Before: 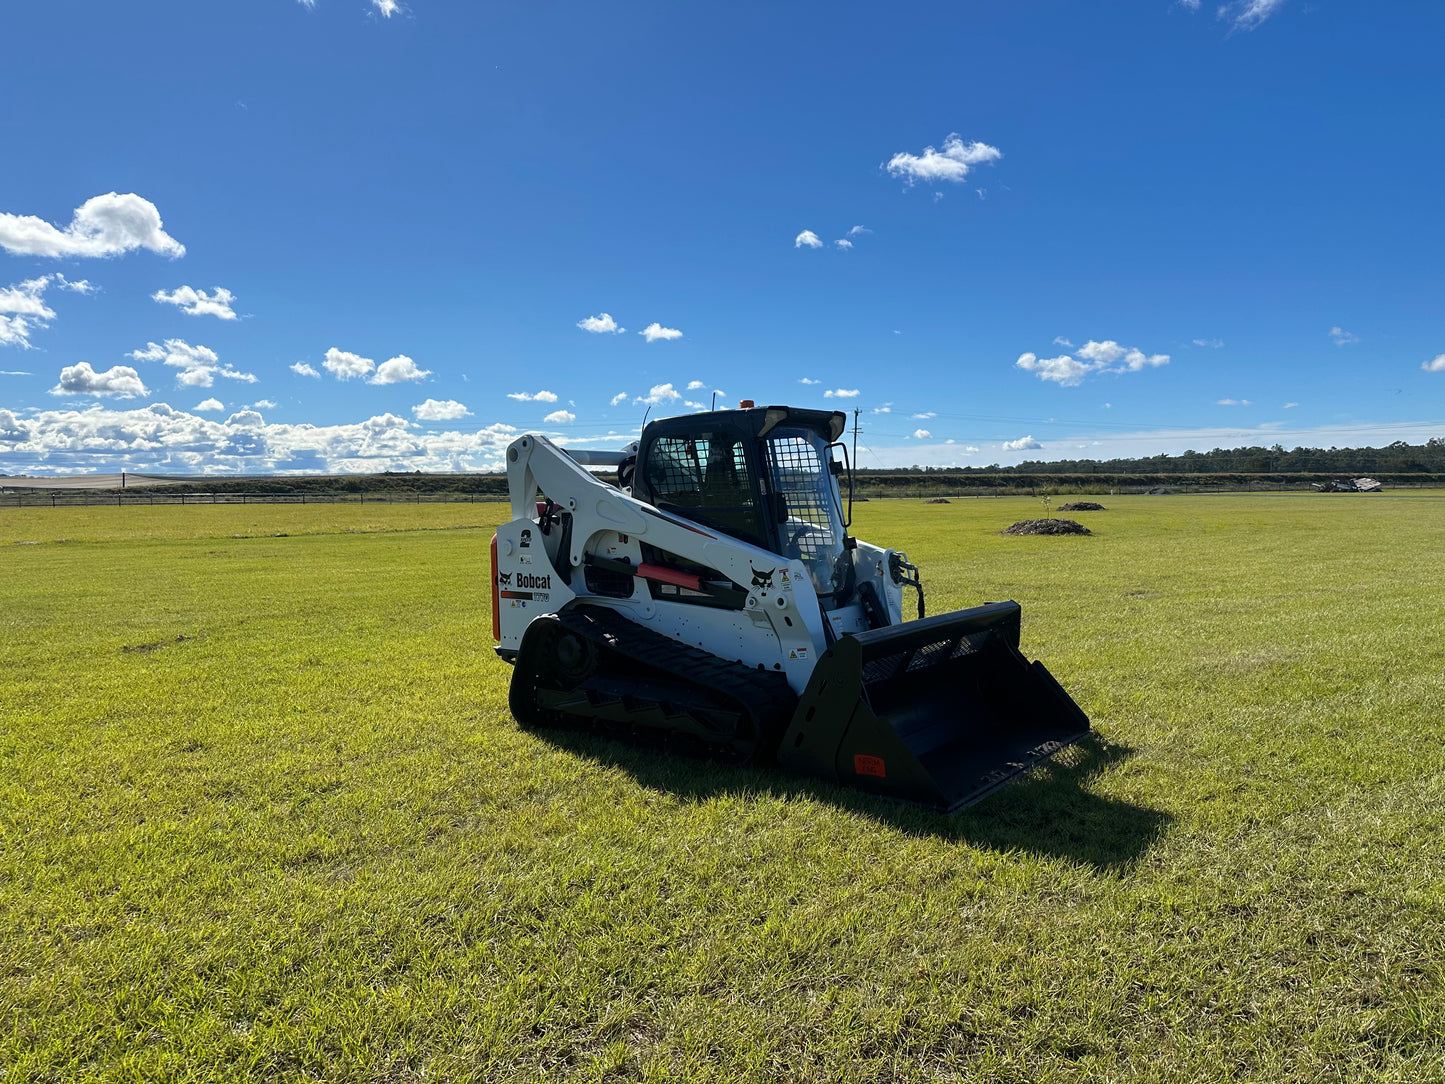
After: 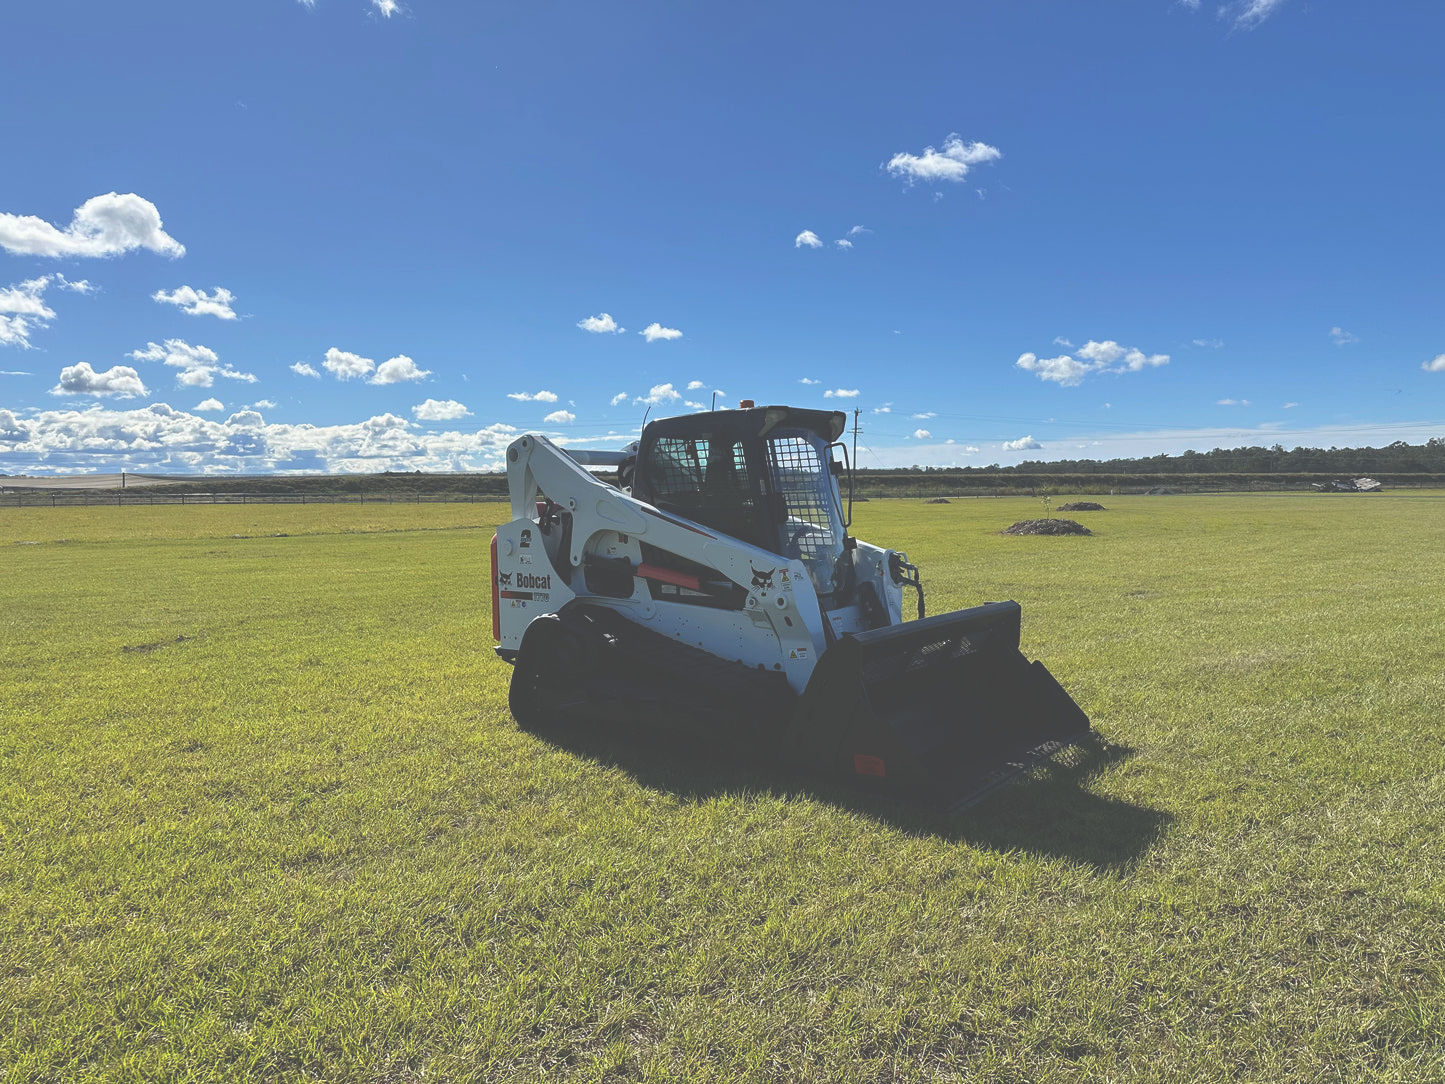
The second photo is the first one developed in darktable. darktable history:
exposure: black level correction -0.06, exposure -0.049 EV, compensate highlight preservation false
